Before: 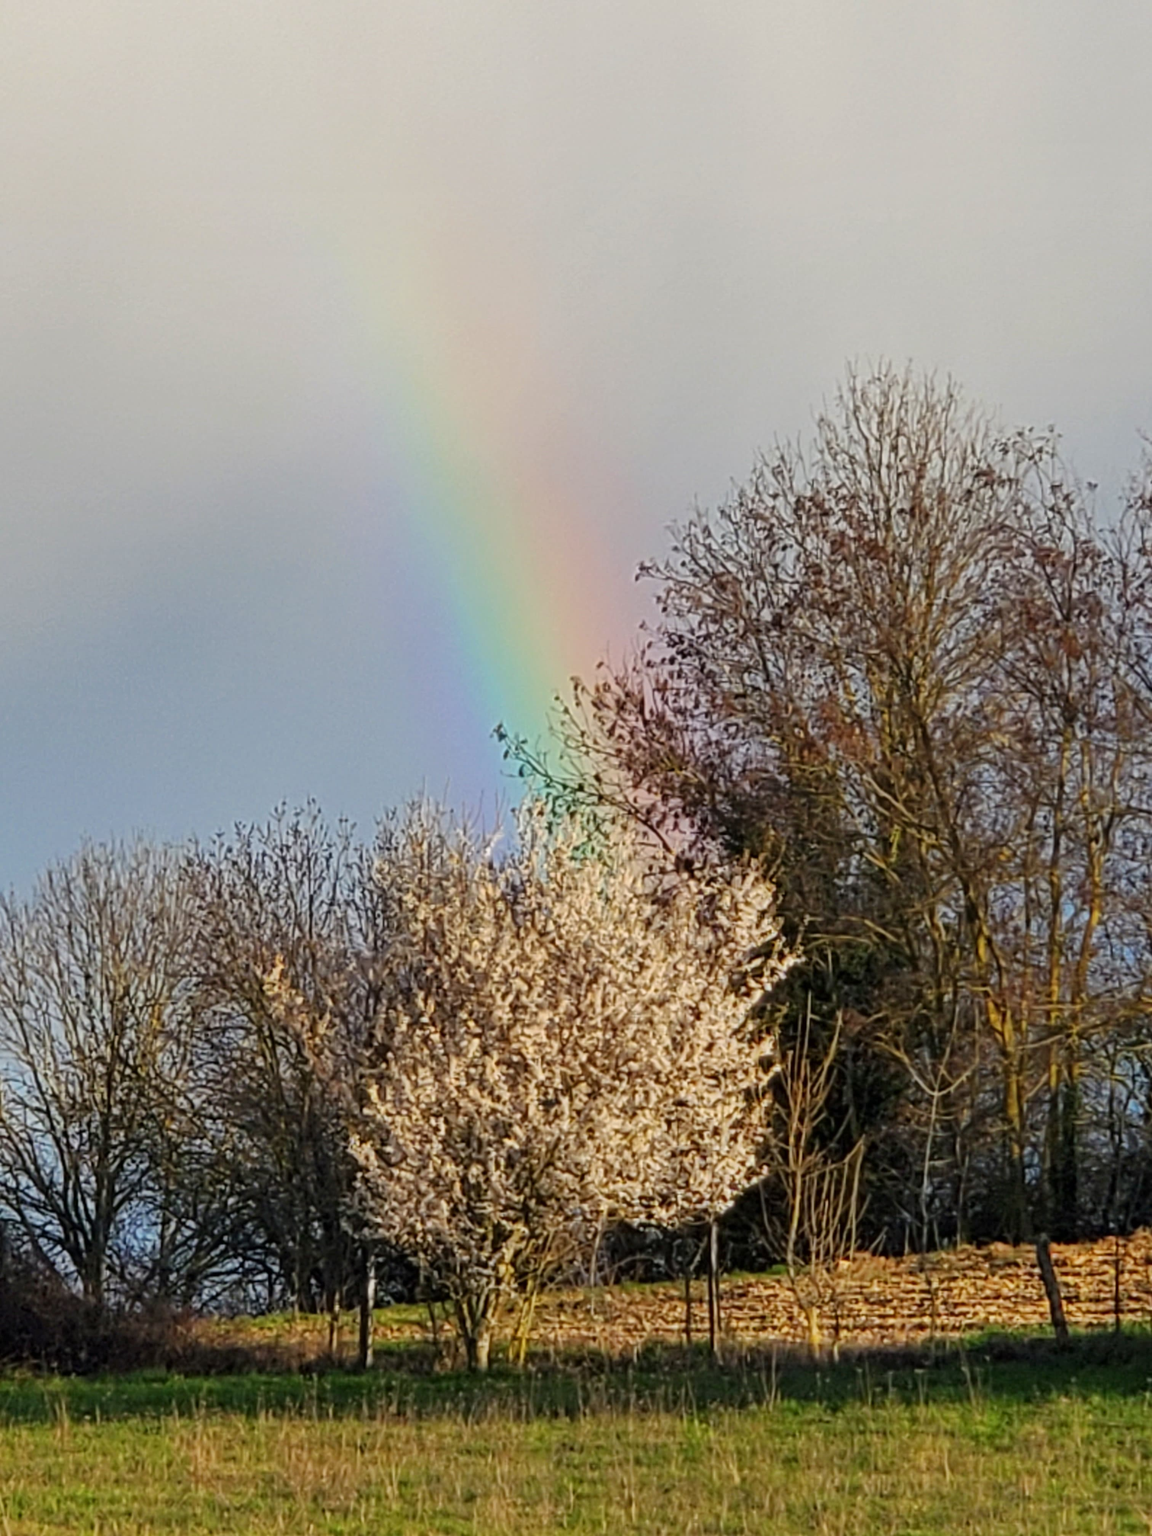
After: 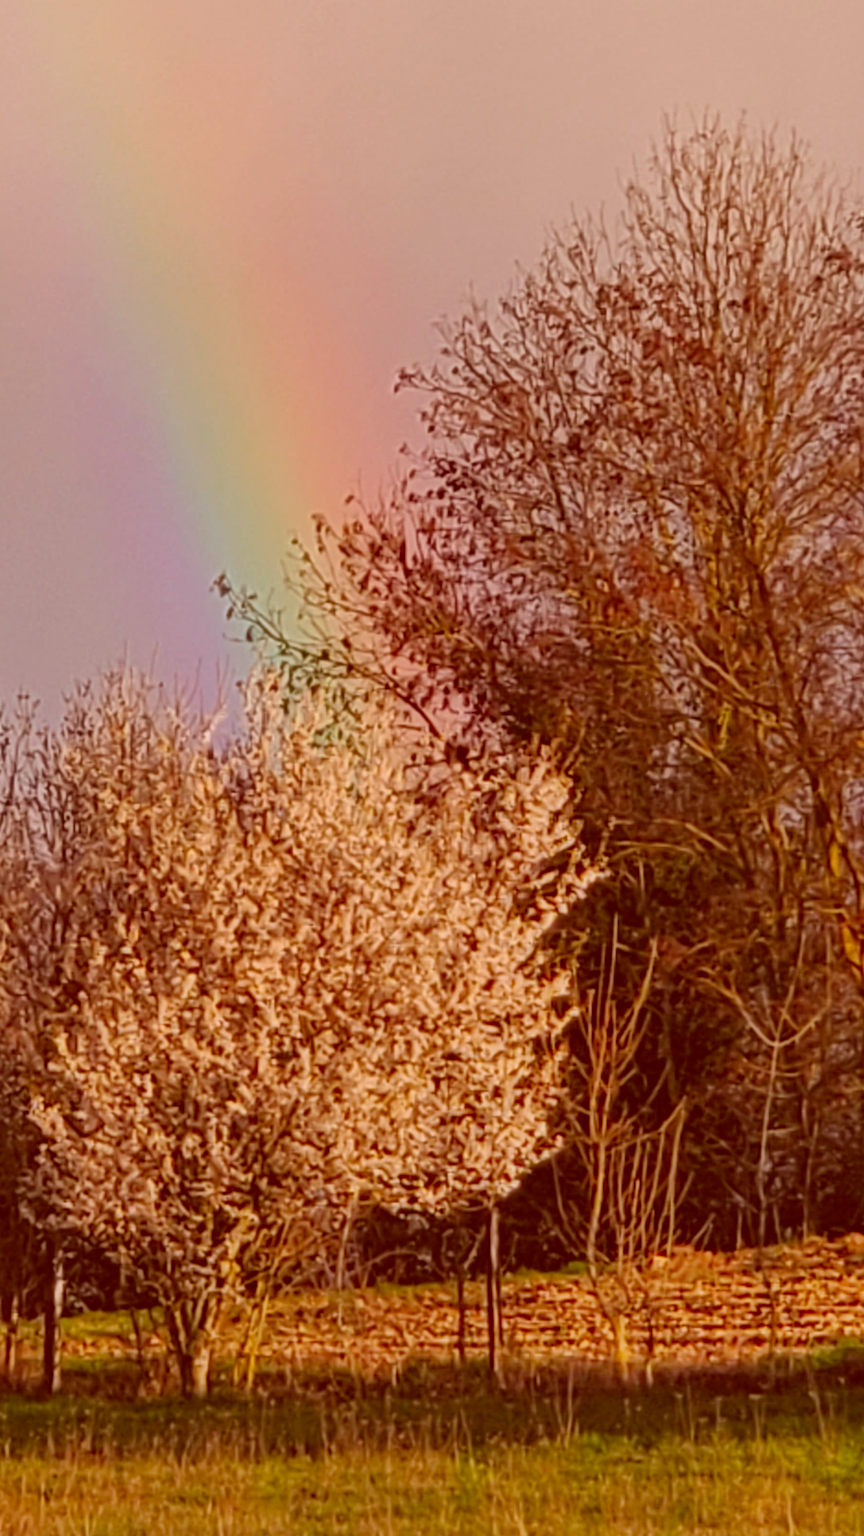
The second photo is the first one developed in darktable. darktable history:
color correction: highlights a* 9.03, highlights b* 8.71, shadows a* 40, shadows b* 40, saturation 0.8
crop and rotate: left 28.256%, top 17.734%, right 12.656%, bottom 3.573%
contrast brightness saturation: contrast -0.19, saturation 0.19
